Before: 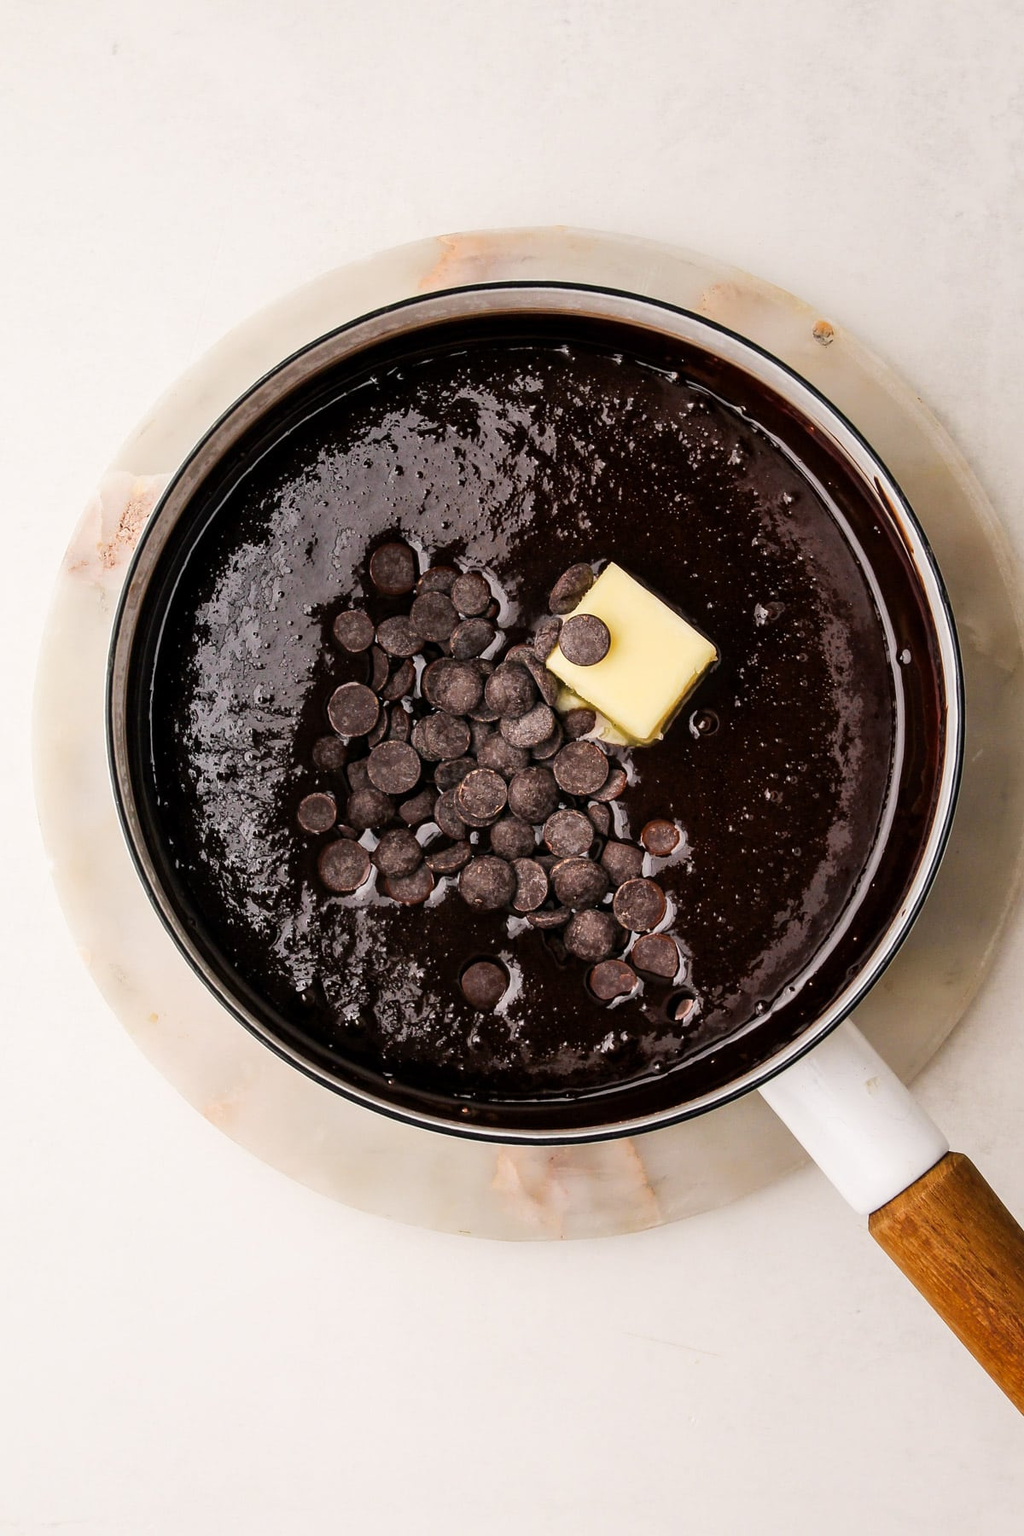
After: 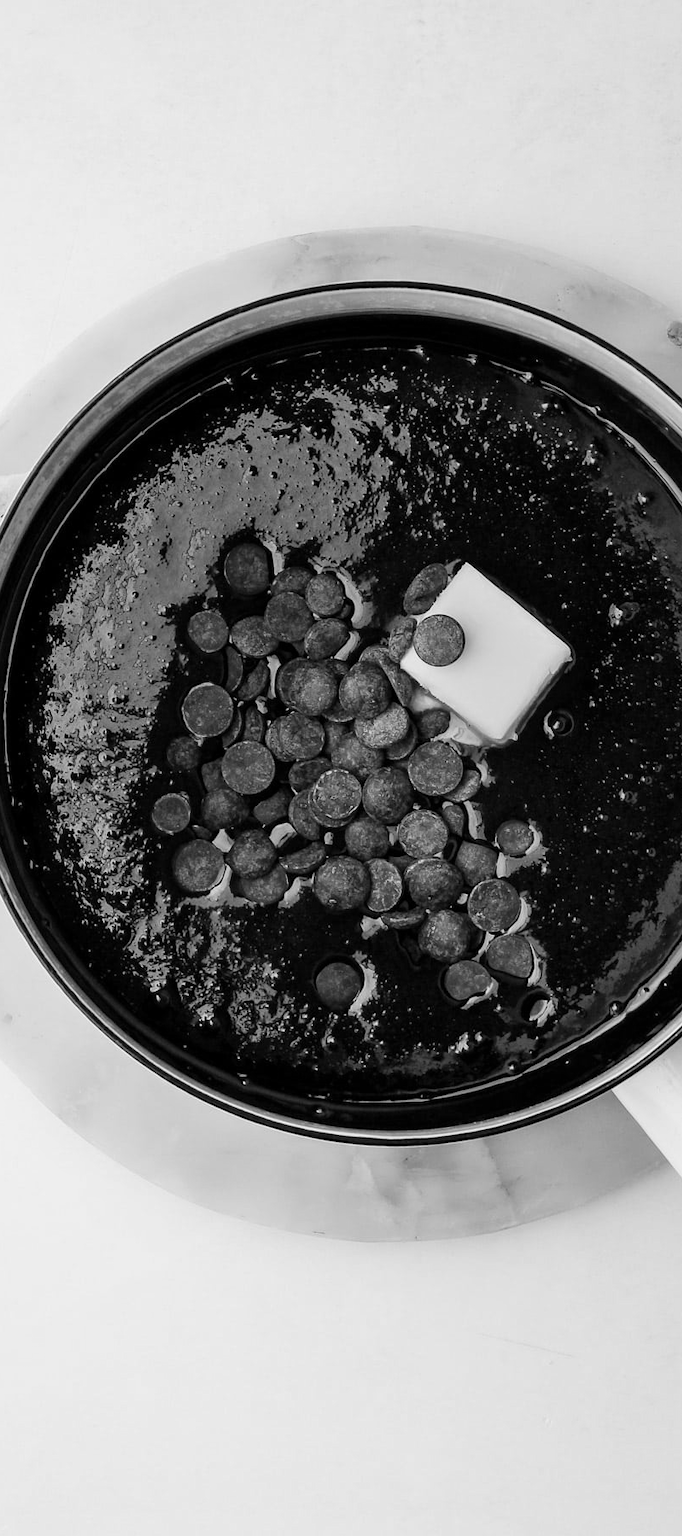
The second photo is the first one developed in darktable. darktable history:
color correction: highlights a* 10.44, highlights b* 30.04, shadows a* 2.73, shadows b* 17.51, saturation 1.72
crop and rotate: left 14.292%, right 19.041%
color balance rgb: linear chroma grading › global chroma 15%, perceptual saturation grading › global saturation 30%
monochrome: on, module defaults
